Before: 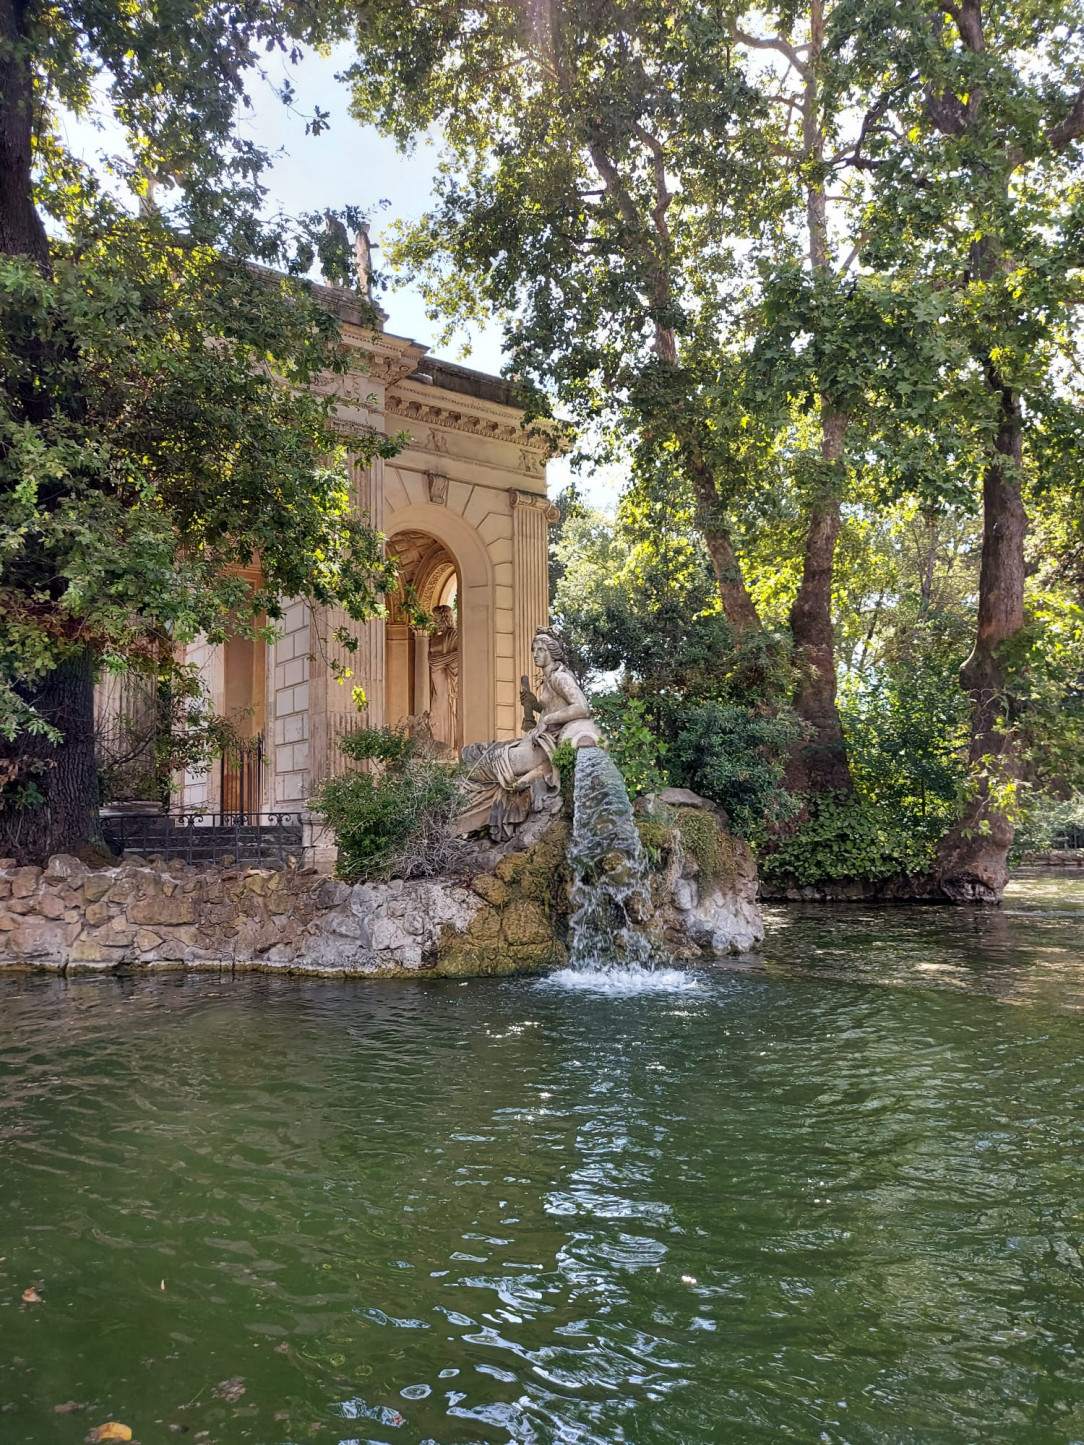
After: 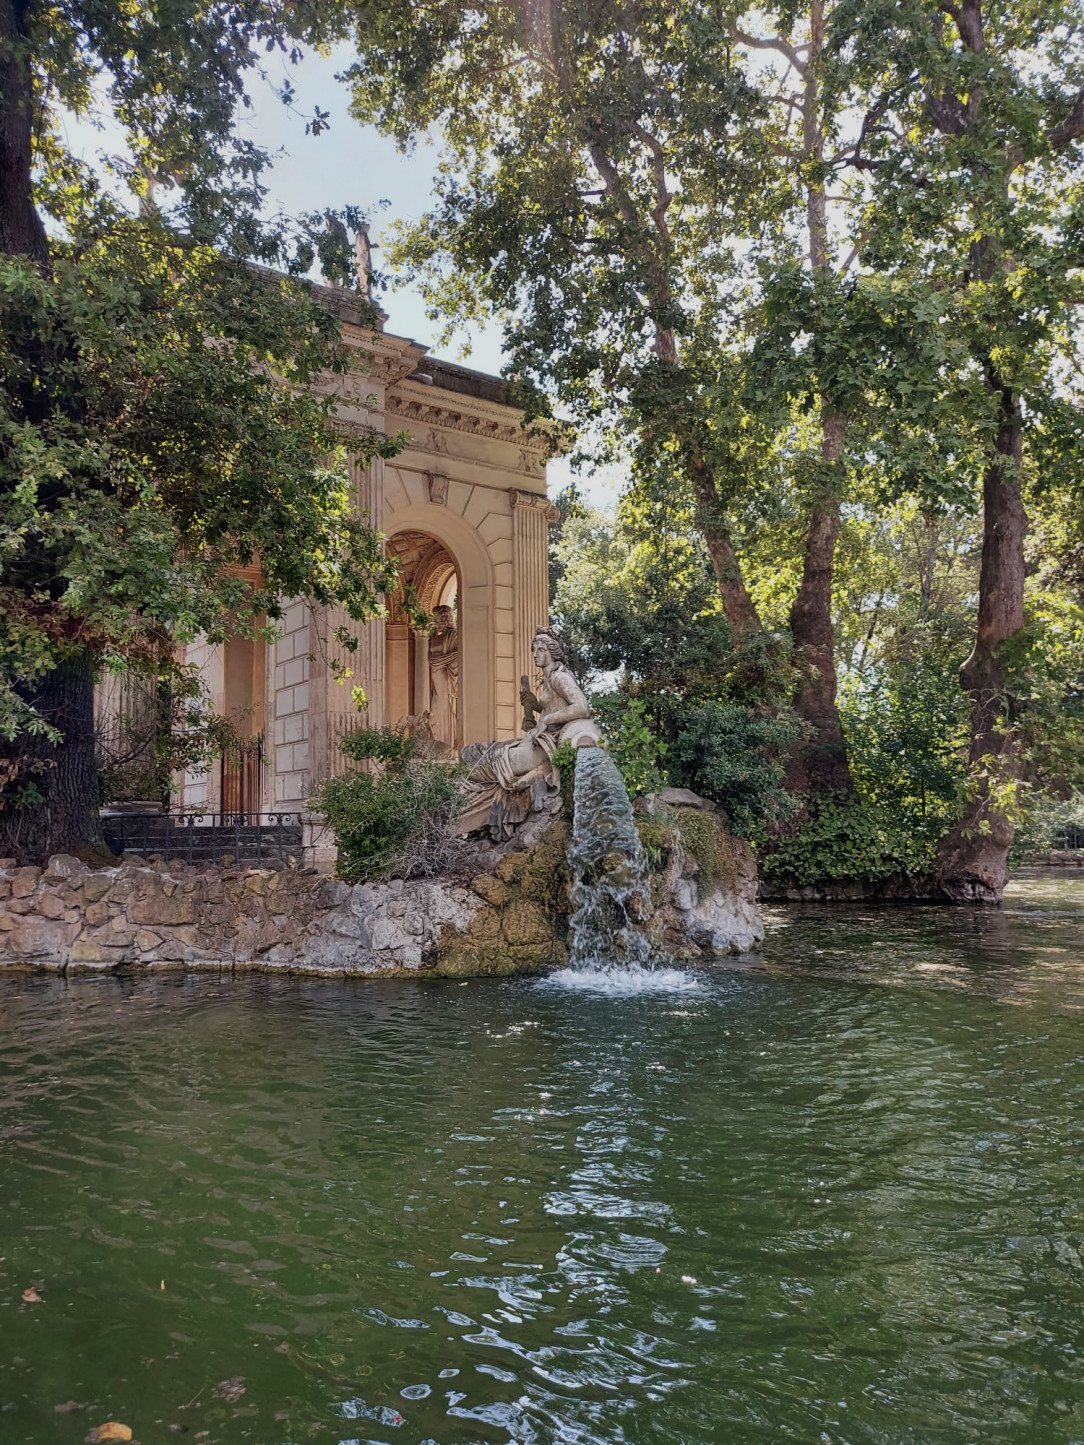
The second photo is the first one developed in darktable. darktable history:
tone curve: curves: ch0 [(0, 0) (0.003, 0.004) (0.011, 0.008) (0.025, 0.012) (0.044, 0.02) (0.069, 0.028) (0.1, 0.034) (0.136, 0.059) (0.177, 0.1) (0.224, 0.151) (0.277, 0.203) (0.335, 0.266) (0.399, 0.344) (0.468, 0.414) (0.543, 0.507) (0.623, 0.602) (0.709, 0.704) (0.801, 0.804) (0.898, 0.927) (1, 1)], preserve colors none
color balance rgb: perceptual saturation grading › global saturation -27.94%, hue shift -2.27°, contrast -21.26%
